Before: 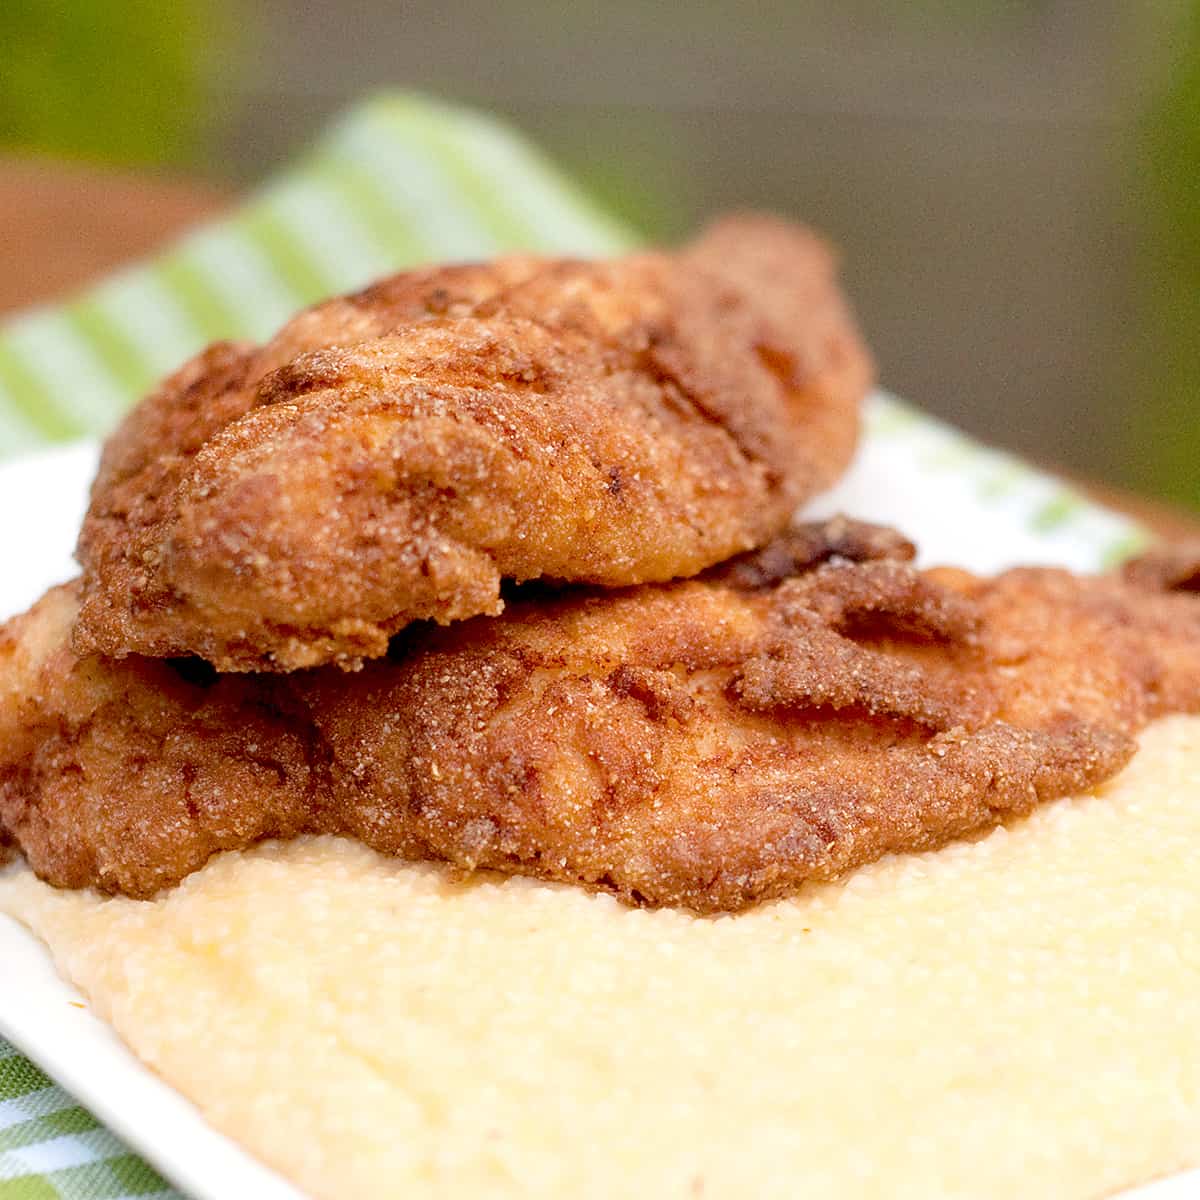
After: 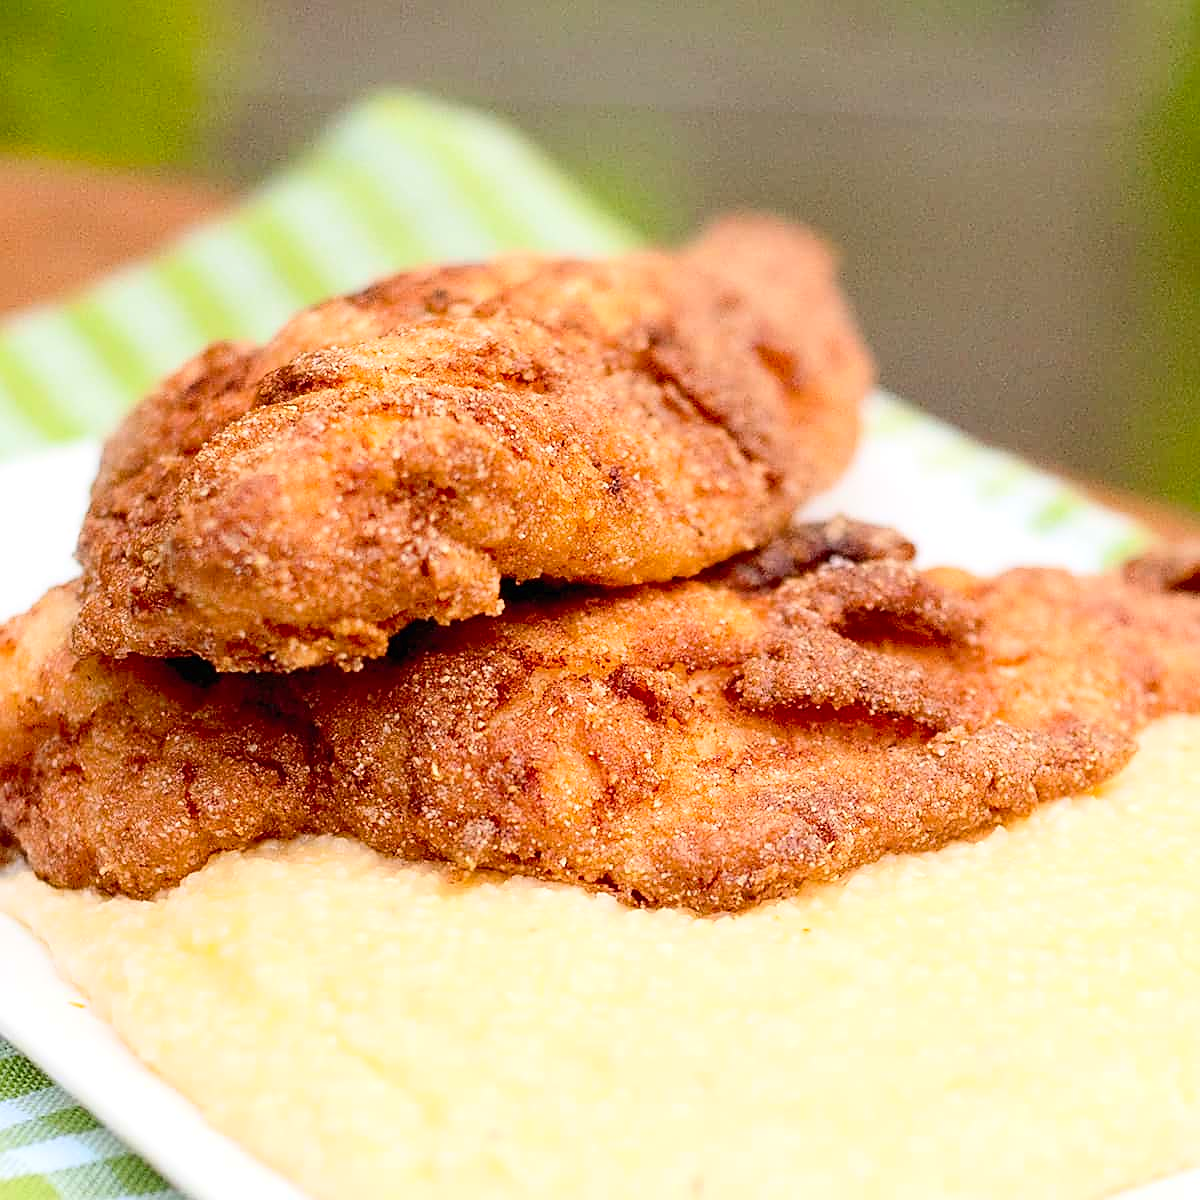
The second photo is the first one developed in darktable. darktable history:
contrast brightness saturation: contrast 0.205, brightness 0.156, saturation 0.229
sharpen: on, module defaults
